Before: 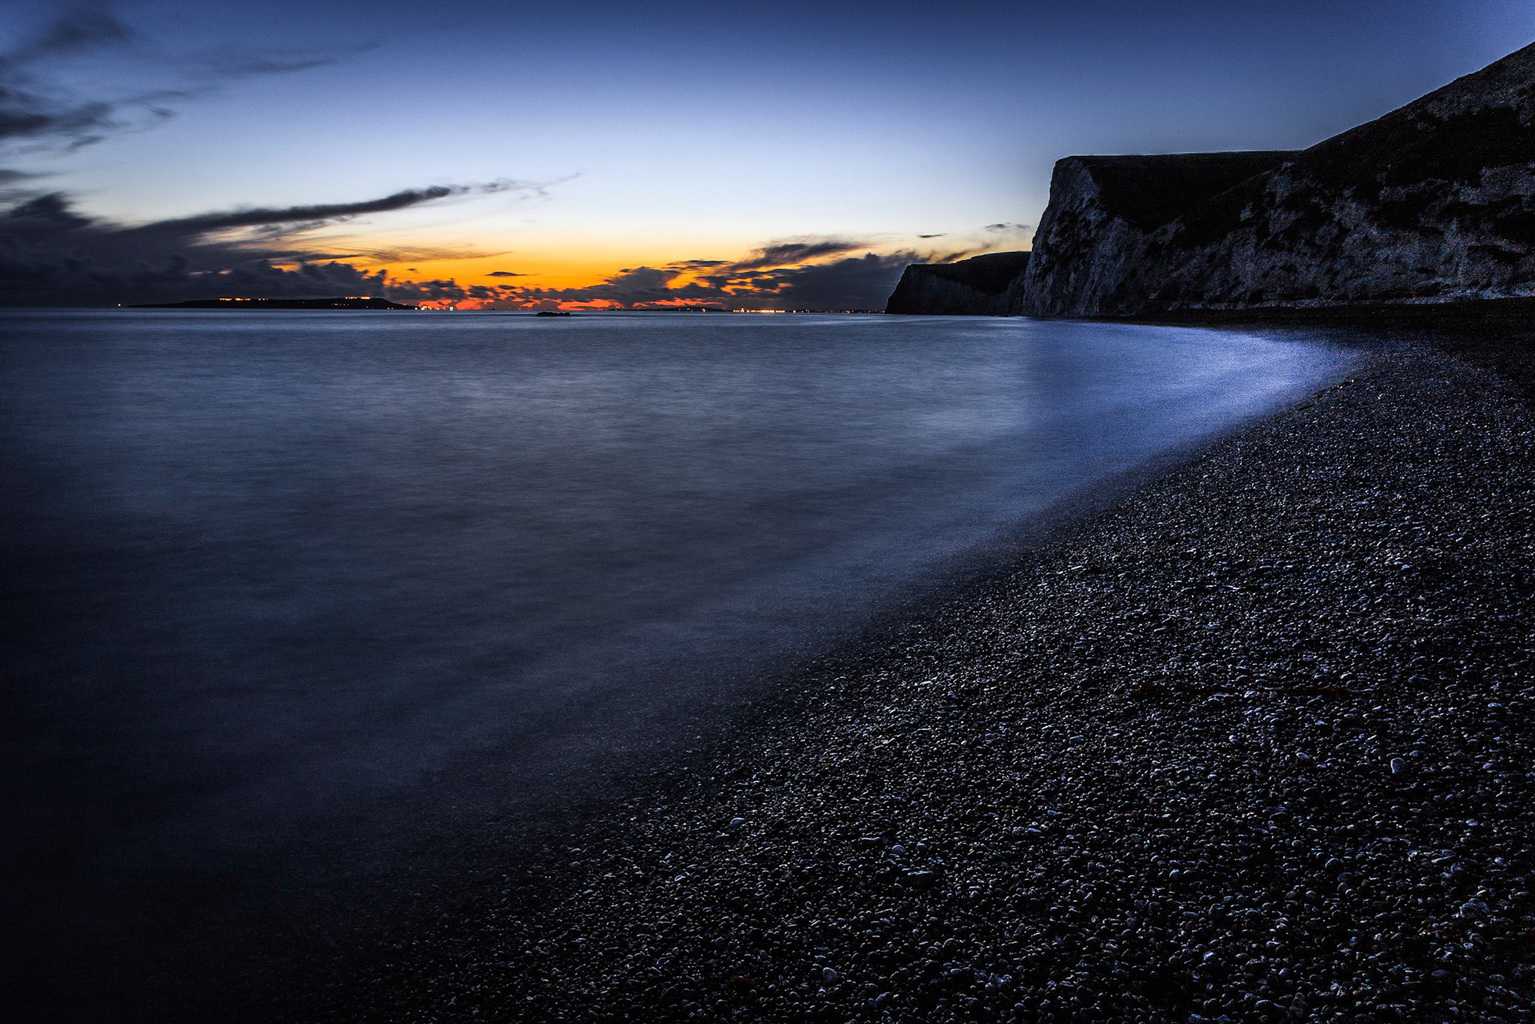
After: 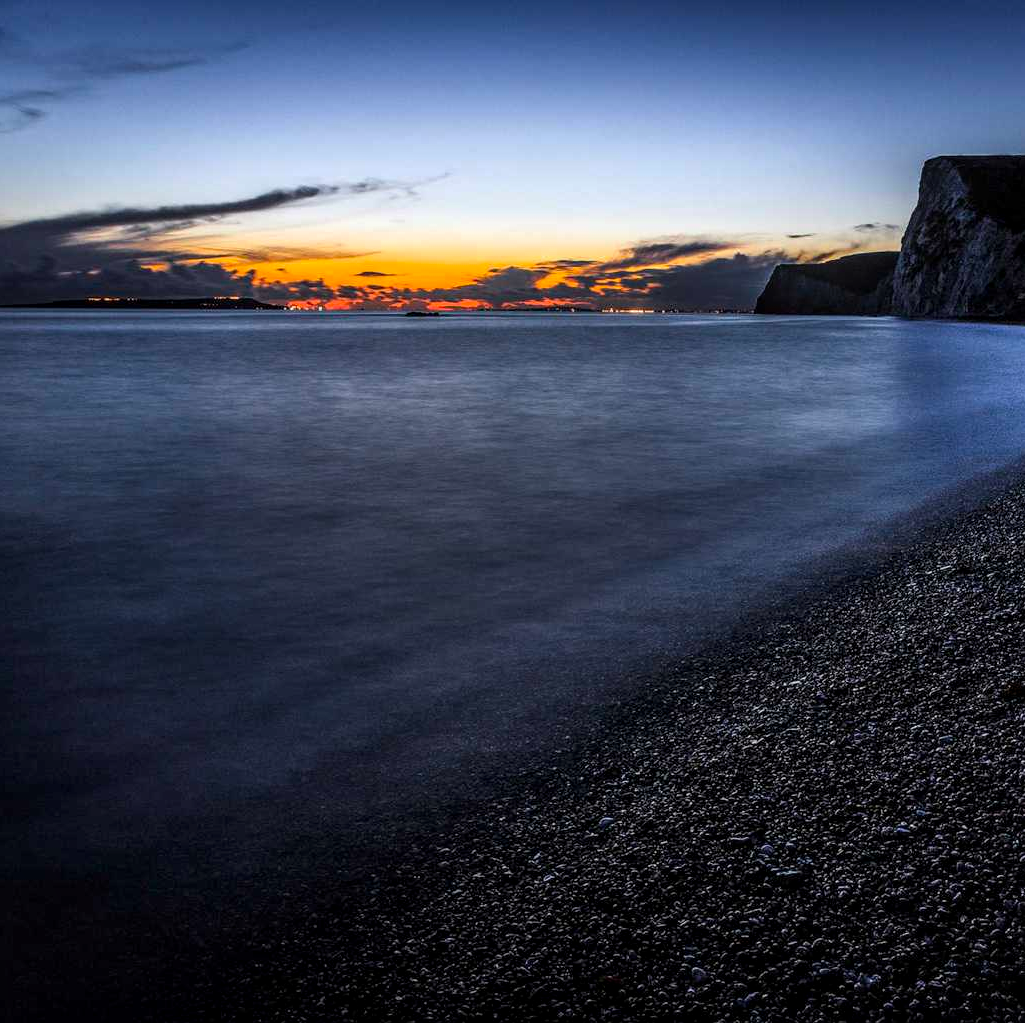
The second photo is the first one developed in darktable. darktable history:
crop and rotate: left 8.543%, right 24.627%
local contrast: on, module defaults
